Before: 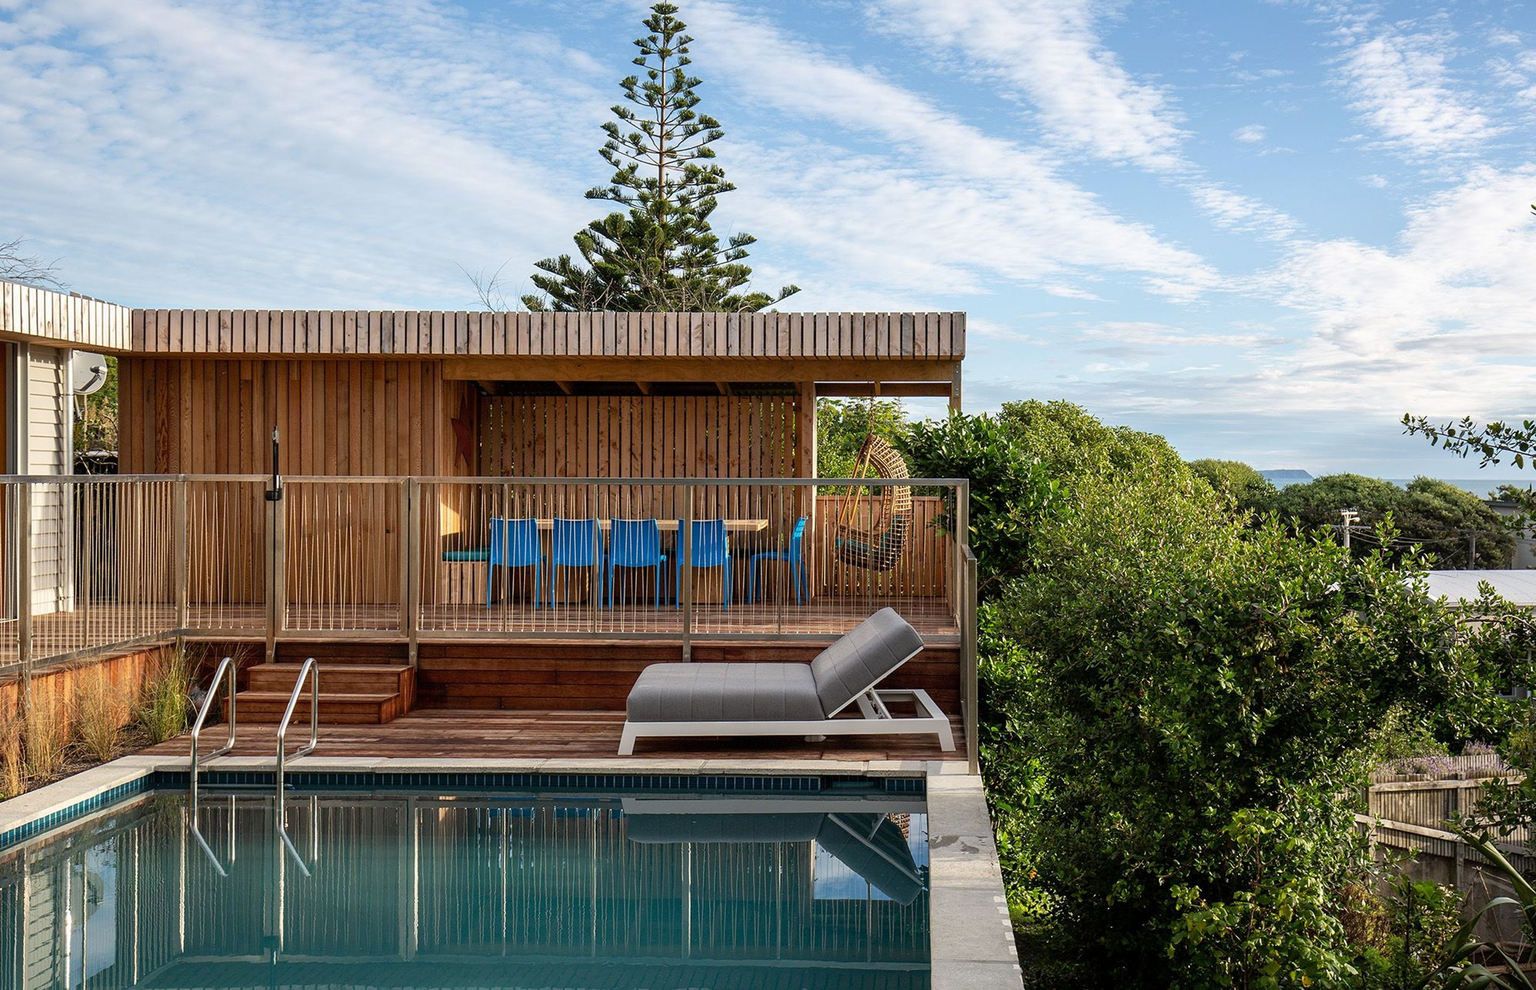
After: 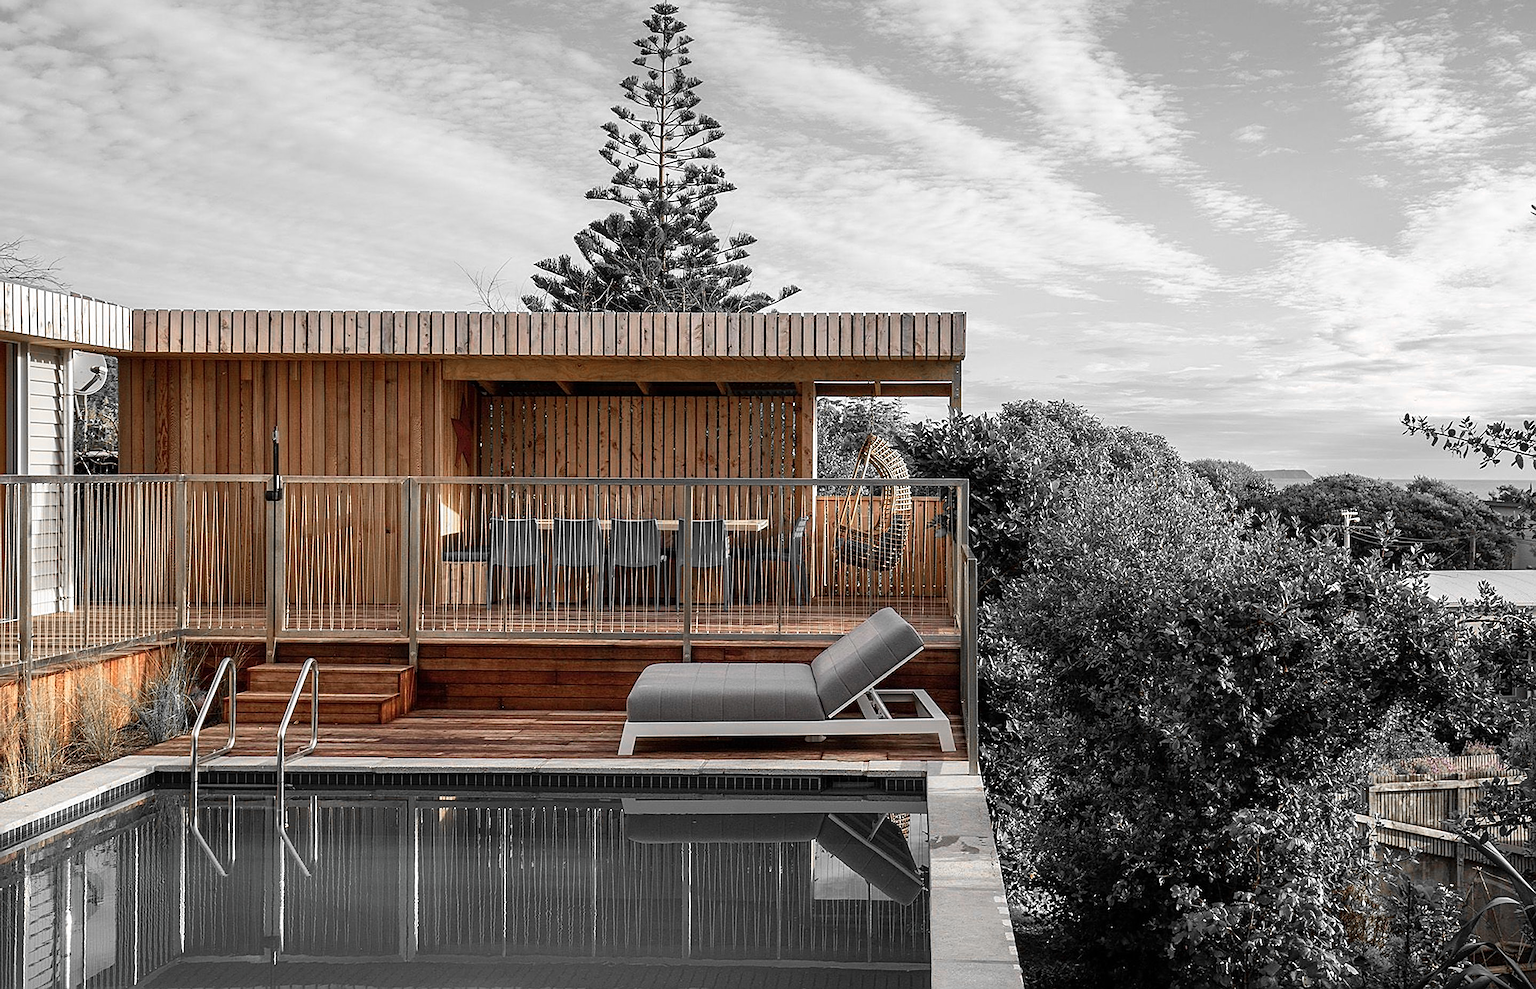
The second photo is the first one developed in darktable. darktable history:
color zones: curves: ch0 [(0, 0.65) (0.096, 0.644) (0.221, 0.539) (0.429, 0.5) (0.571, 0.5) (0.714, 0.5) (0.857, 0.5) (1, 0.65)]; ch1 [(0, 0.5) (0.143, 0.5) (0.257, -0.002) (0.429, 0.04) (0.571, -0.001) (0.714, -0.015) (0.857, 0.024) (1, 0.5)]
sharpen: amount 0.548
